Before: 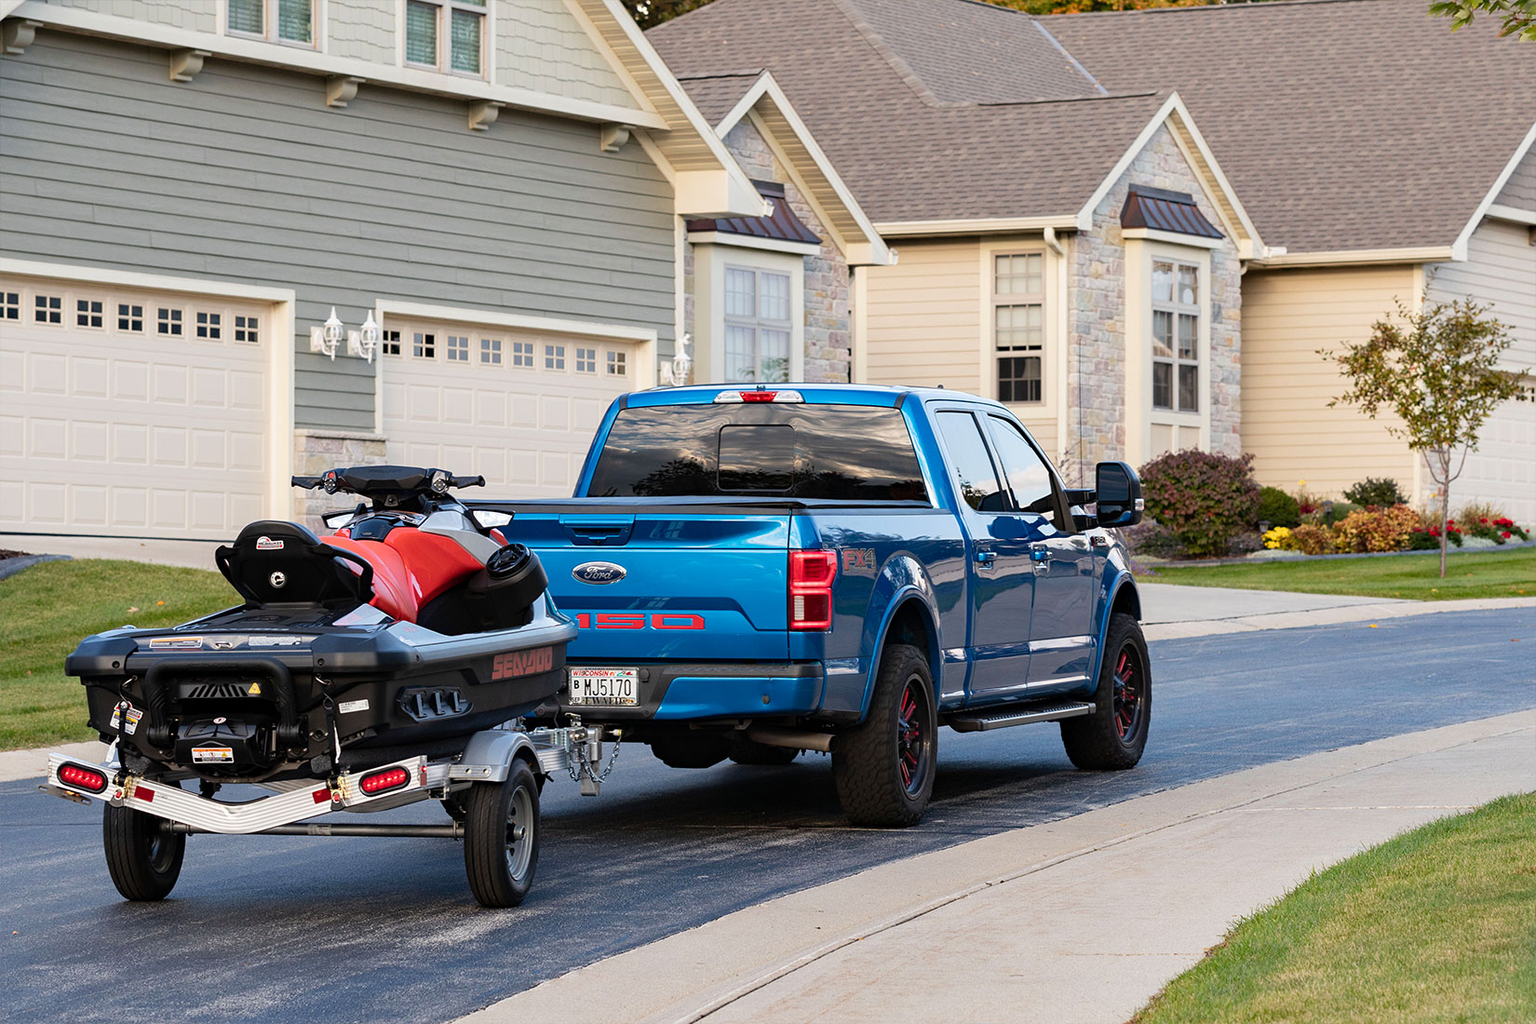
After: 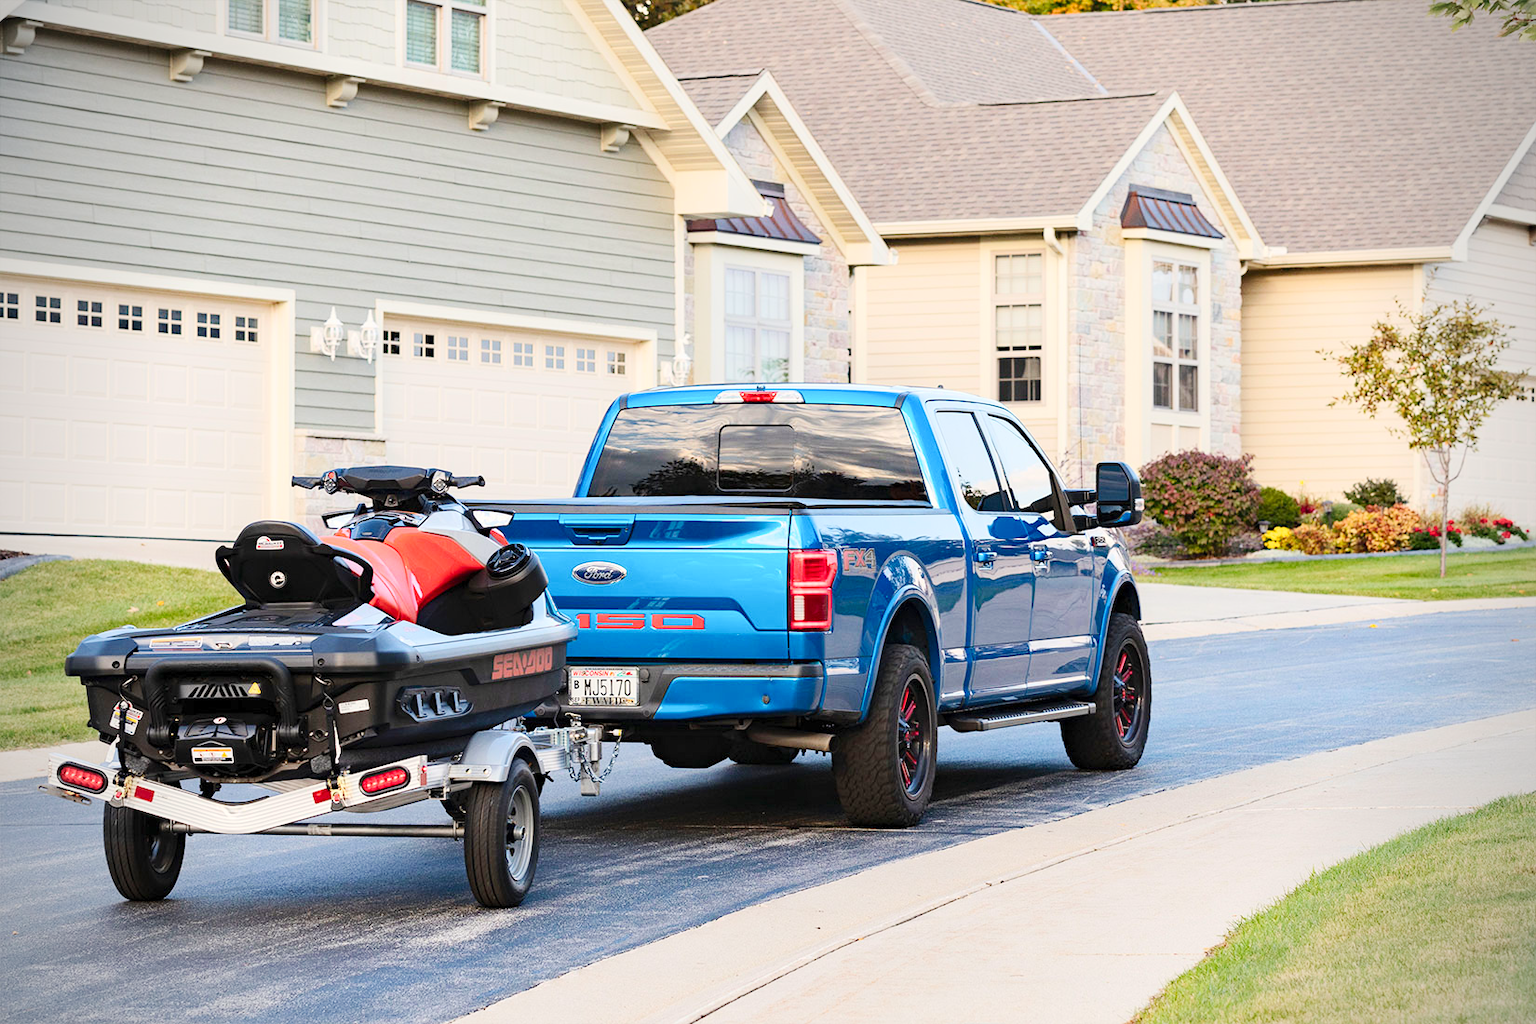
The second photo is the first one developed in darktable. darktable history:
base curve: curves: ch0 [(0, 0) (0.158, 0.273) (0.879, 0.895) (1, 1)], preserve colors none
vignetting: unbound false
white balance: red 1.009, blue 0.985
contrast brightness saturation: contrast 0.2, brightness 0.16, saturation 0.22
